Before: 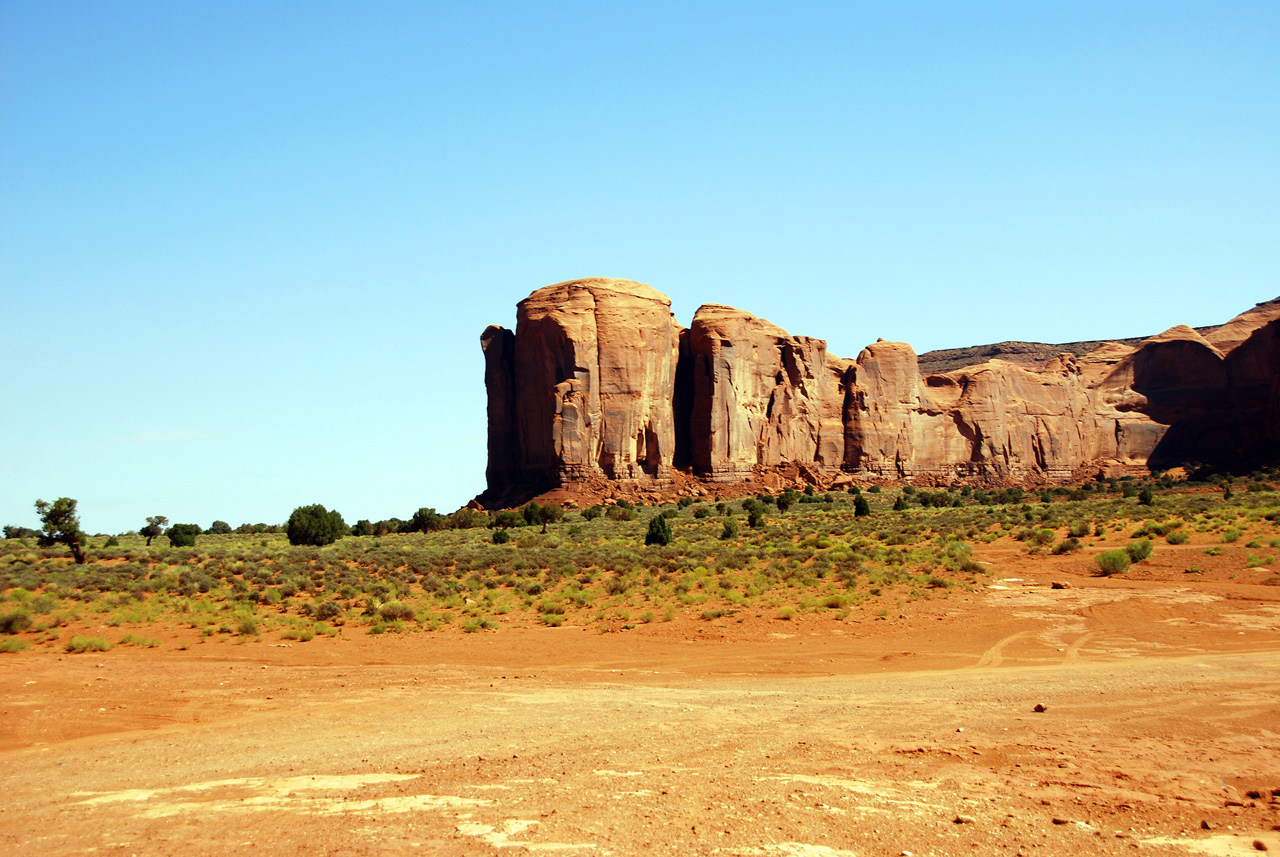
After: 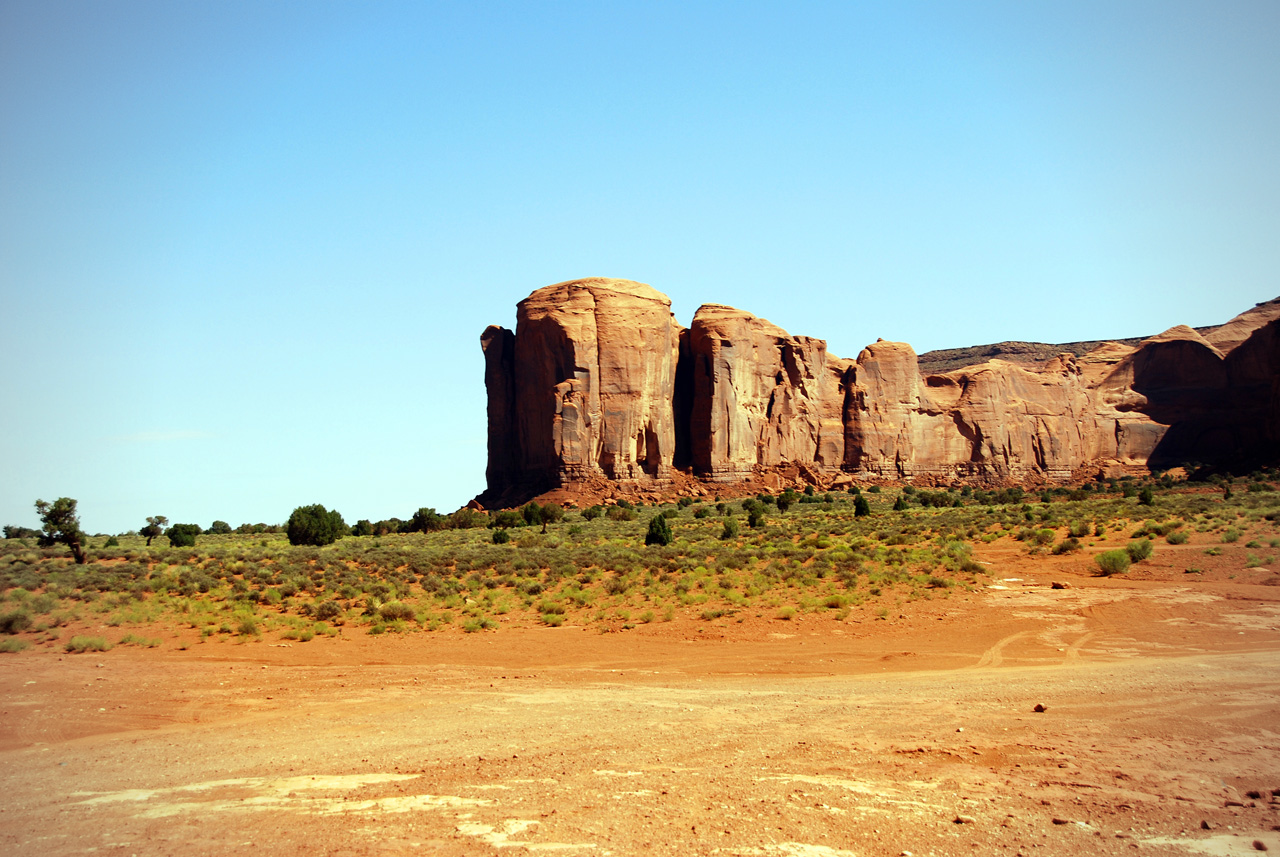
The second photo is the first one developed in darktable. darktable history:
vignetting: fall-off start 74.69%, fall-off radius 65.96%
